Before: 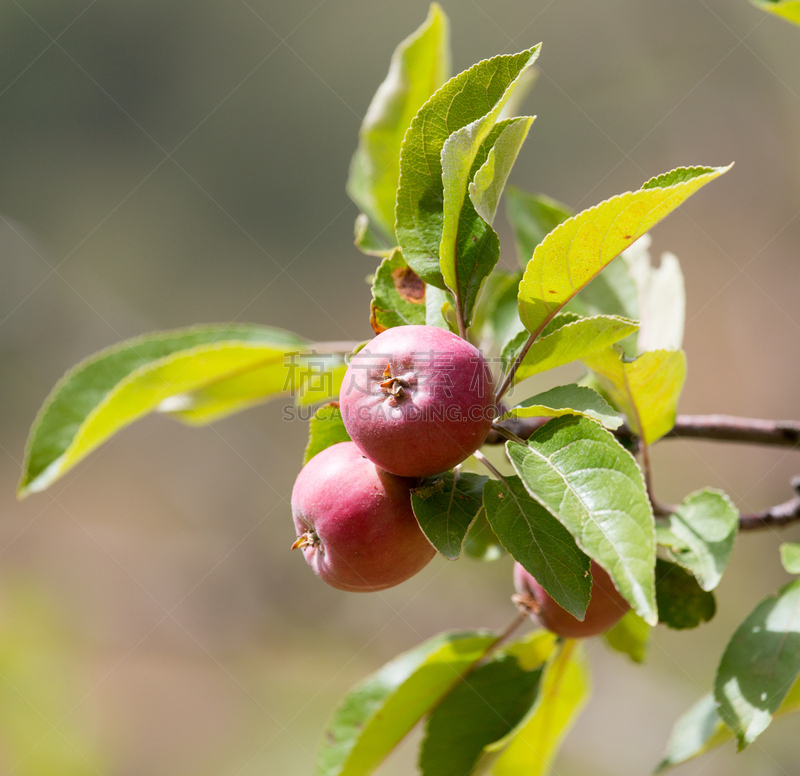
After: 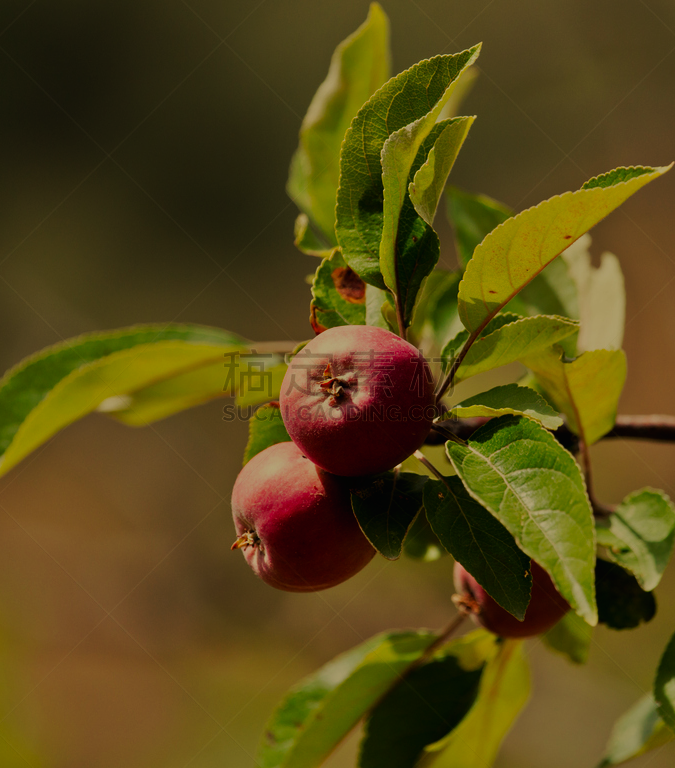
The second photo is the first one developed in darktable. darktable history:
crop: left 7.598%, right 7.873%
exposure: black level correction 0, exposure 0.5 EV, compensate exposure bias true, compensate highlight preservation false
tone curve: curves: ch0 [(0, 0) (0.003, 0.007) (0.011, 0.008) (0.025, 0.007) (0.044, 0.009) (0.069, 0.012) (0.1, 0.02) (0.136, 0.035) (0.177, 0.06) (0.224, 0.104) (0.277, 0.16) (0.335, 0.228) (0.399, 0.308) (0.468, 0.418) (0.543, 0.525) (0.623, 0.635) (0.709, 0.723) (0.801, 0.802) (0.898, 0.889) (1, 1)], preserve colors none
white balance: red 1.08, blue 0.791
tone equalizer: -8 EV -2 EV, -7 EV -2 EV, -6 EV -2 EV, -5 EV -2 EV, -4 EV -2 EV, -3 EV -2 EV, -2 EV -2 EV, -1 EV -1.63 EV, +0 EV -2 EV
